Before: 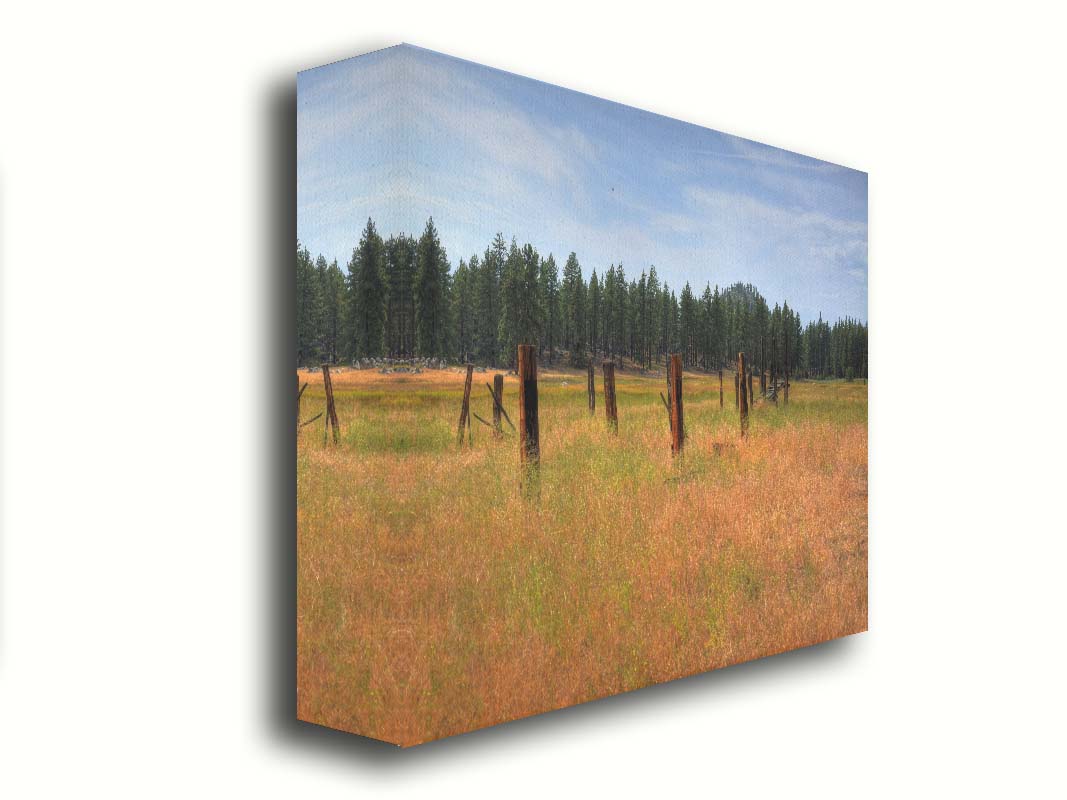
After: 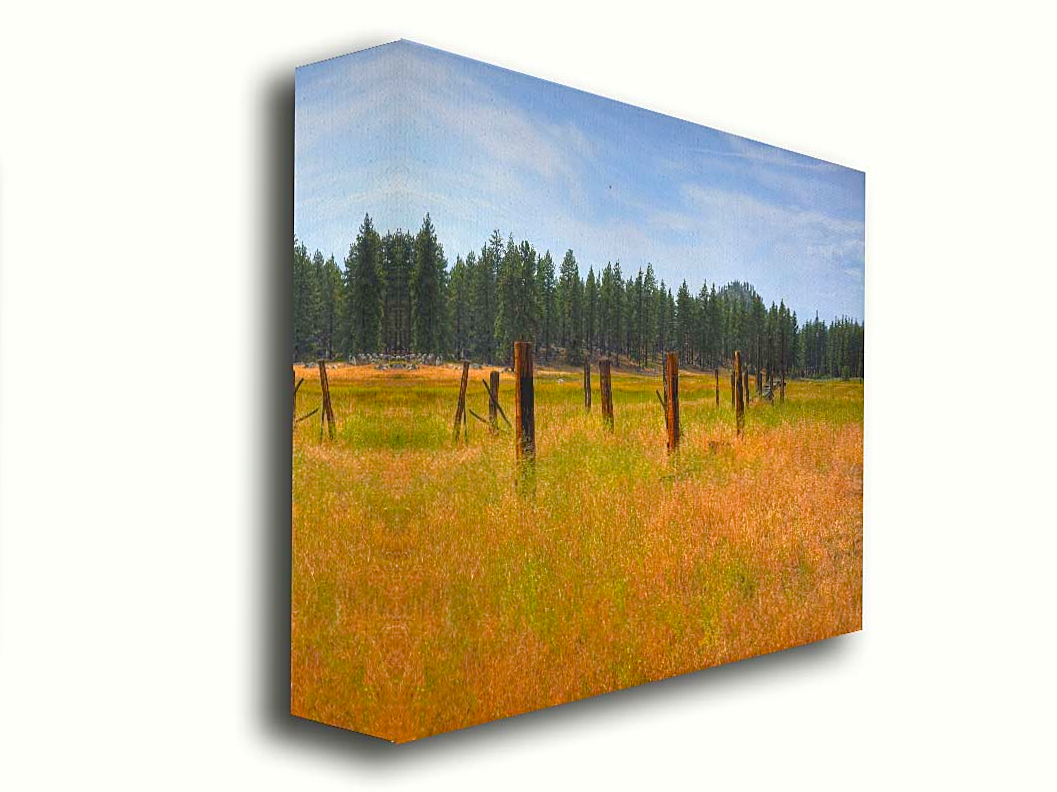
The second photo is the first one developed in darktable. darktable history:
color balance rgb: power › hue 62.91°, linear chroma grading › global chroma 12.656%, perceptual saturation grading › global saturation 20%, perceptual saturation grading › highlights -14.293%, perceptual saturation grading › shadows 50.132%
crop and rotate: angle -0.398°
sharpen: on, module defaults
